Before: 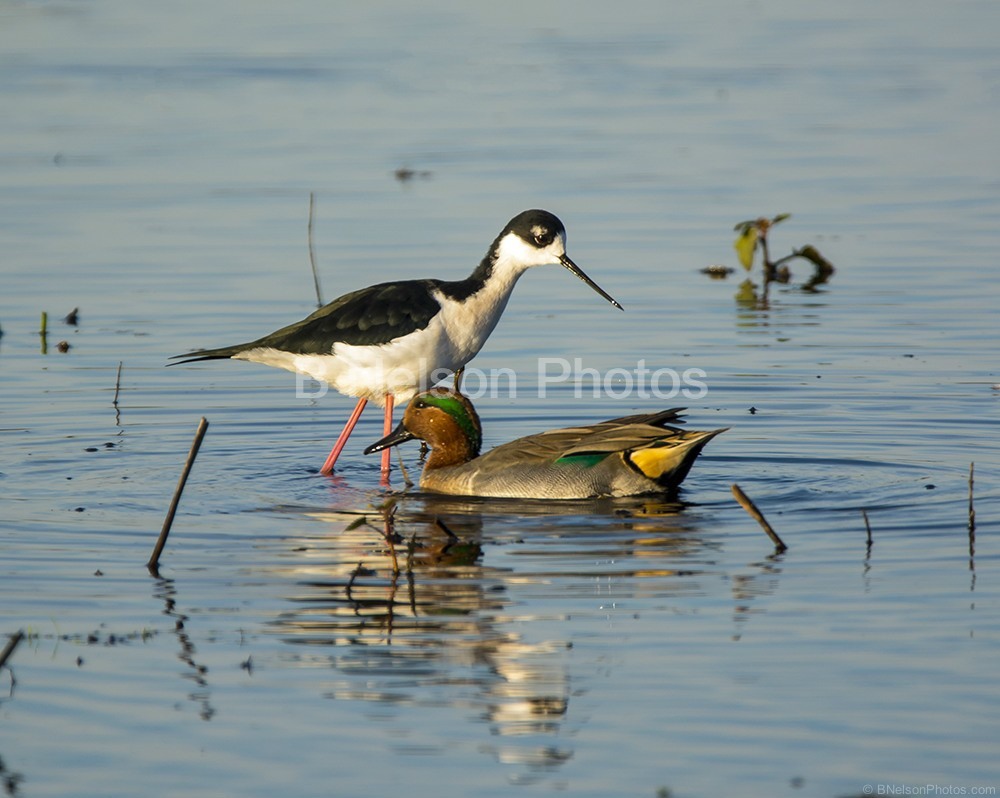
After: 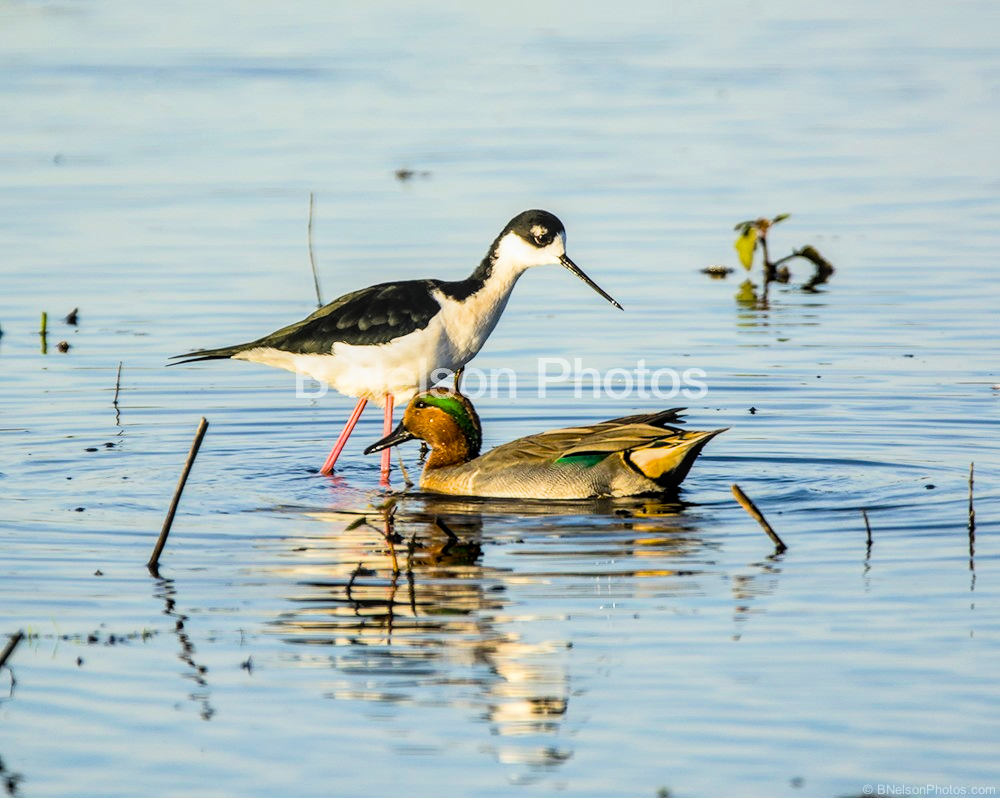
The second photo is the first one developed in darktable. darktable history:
local contrast: on, module defaults
color balance rgb: perceptual saturation grading › global saturation 20%, global vibrance 10%
exposure: black level correction 0, exposure 1 EV, compensate exposure bias true, compensate highlight preservation false
filmic rgb: black relative exposure -7 EV, hardness 3.74, contrast 1.3
